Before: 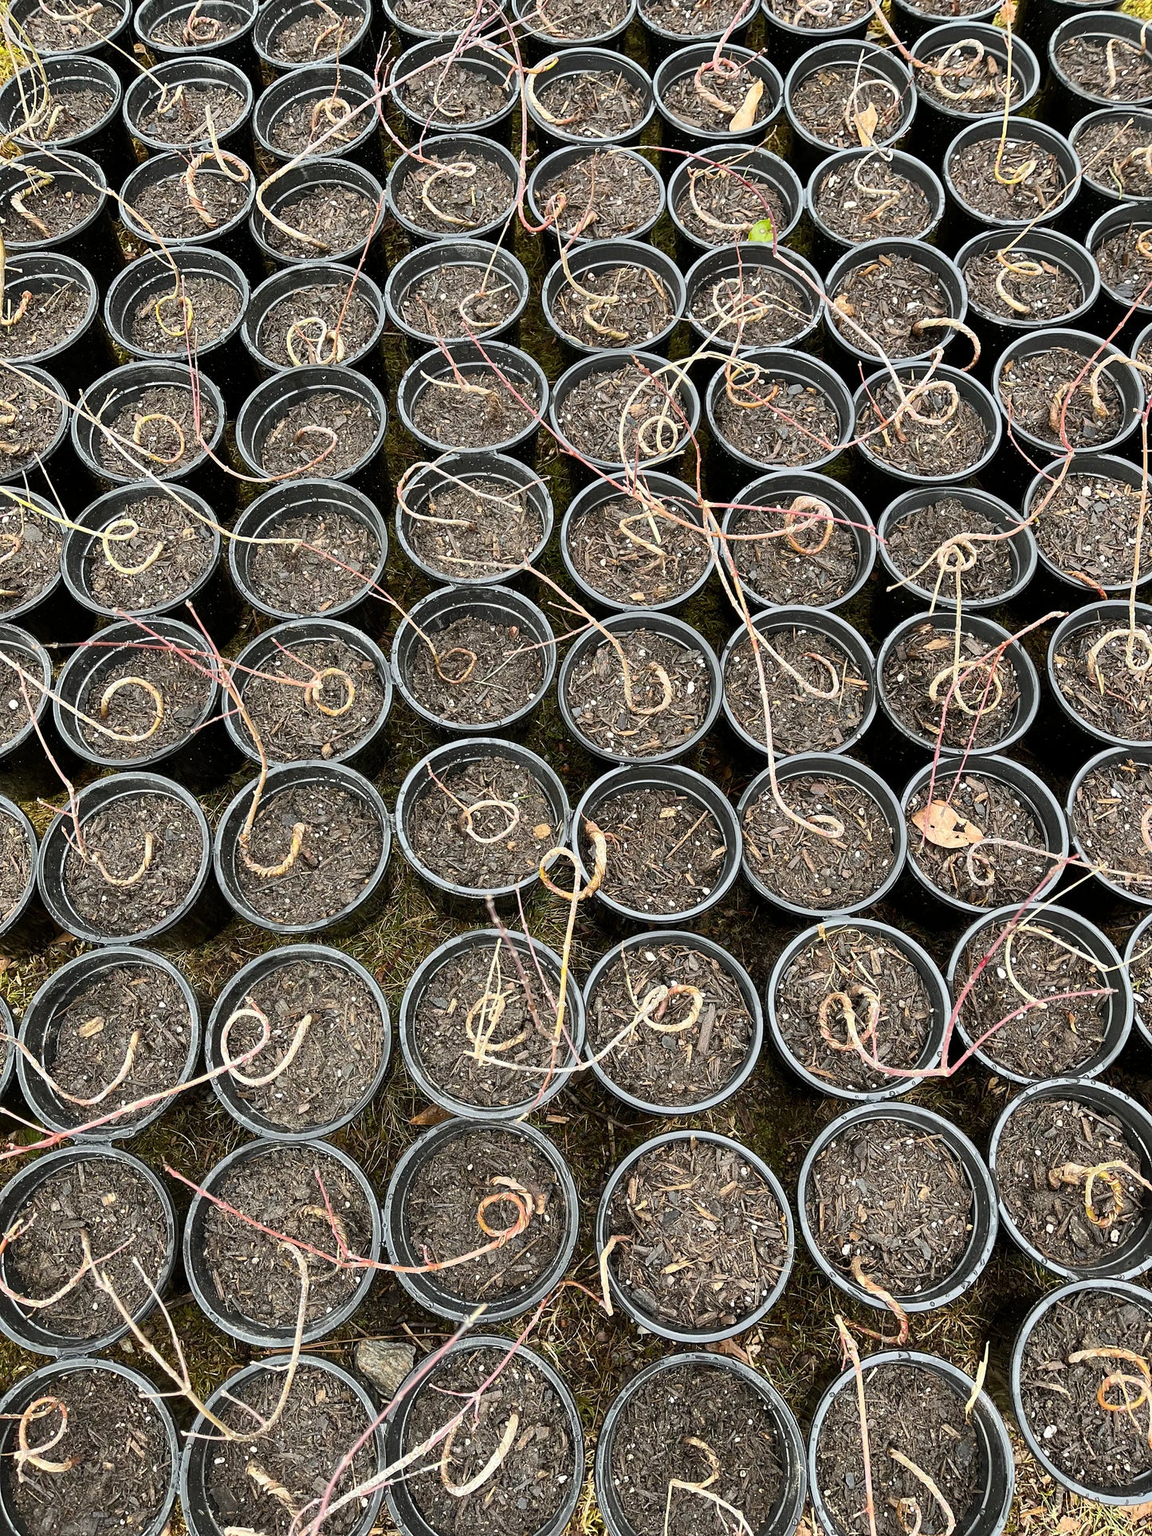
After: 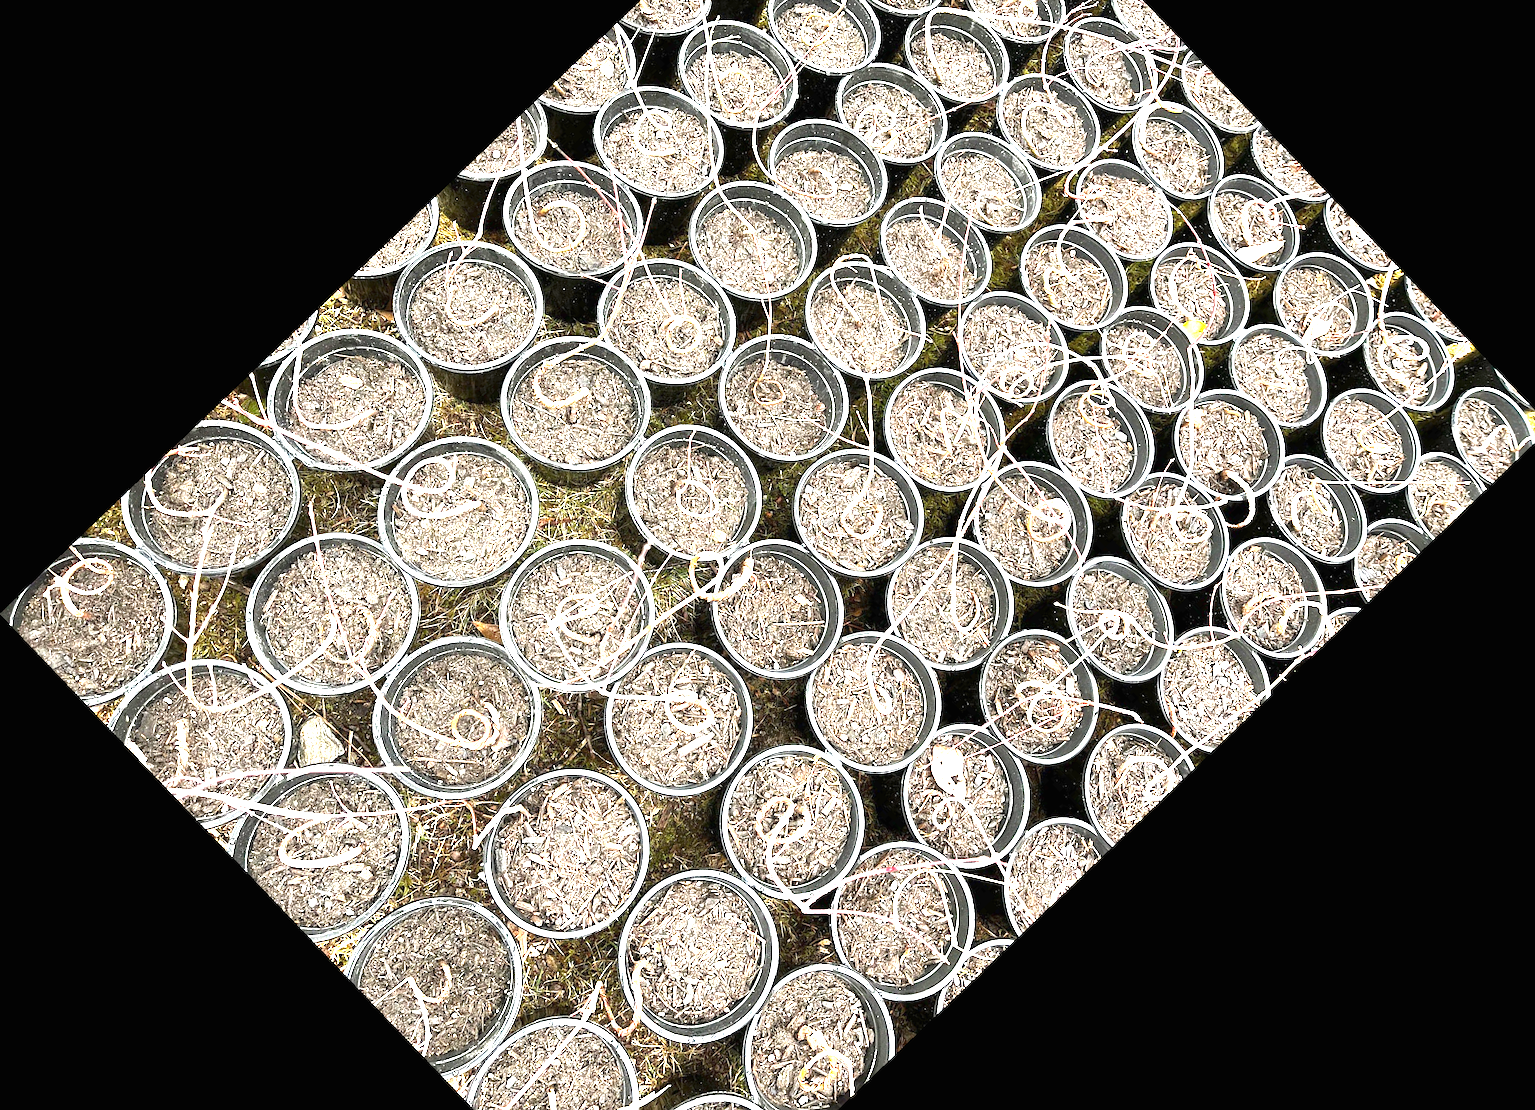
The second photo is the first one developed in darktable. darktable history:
exposure: black level correction 0, exposure 2.088 EV, compensate exposure bias true, compensate highlight preservation false
crop and rotate: angle -46.26°, top 16.234%, right 0.912%, bottom 11.704%
